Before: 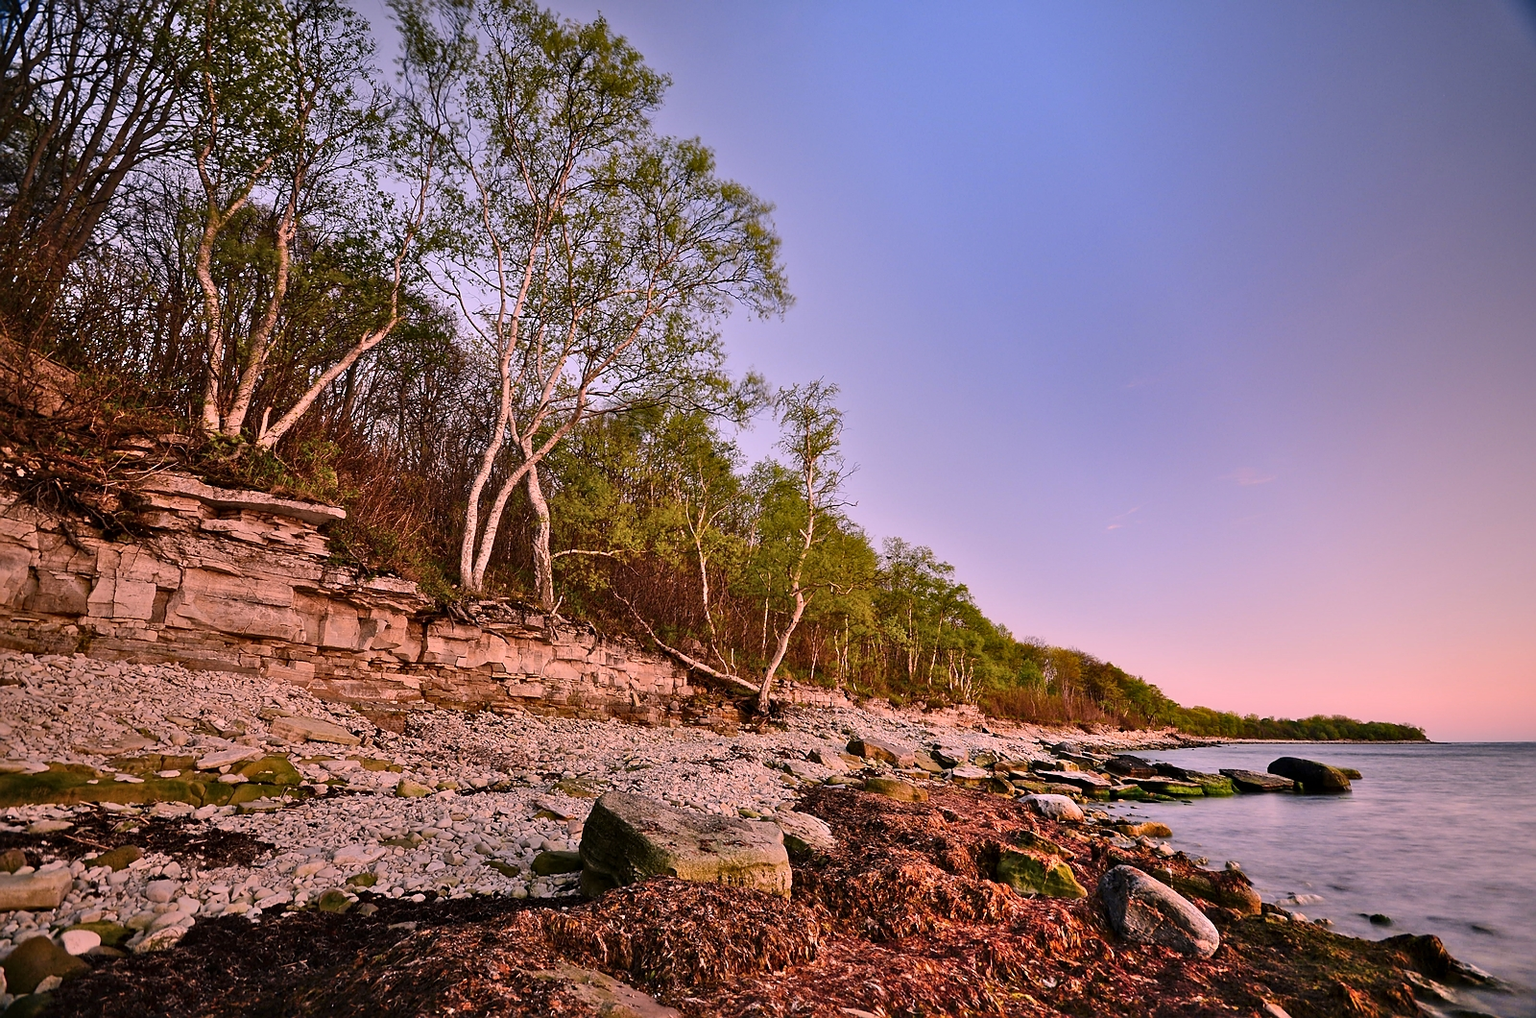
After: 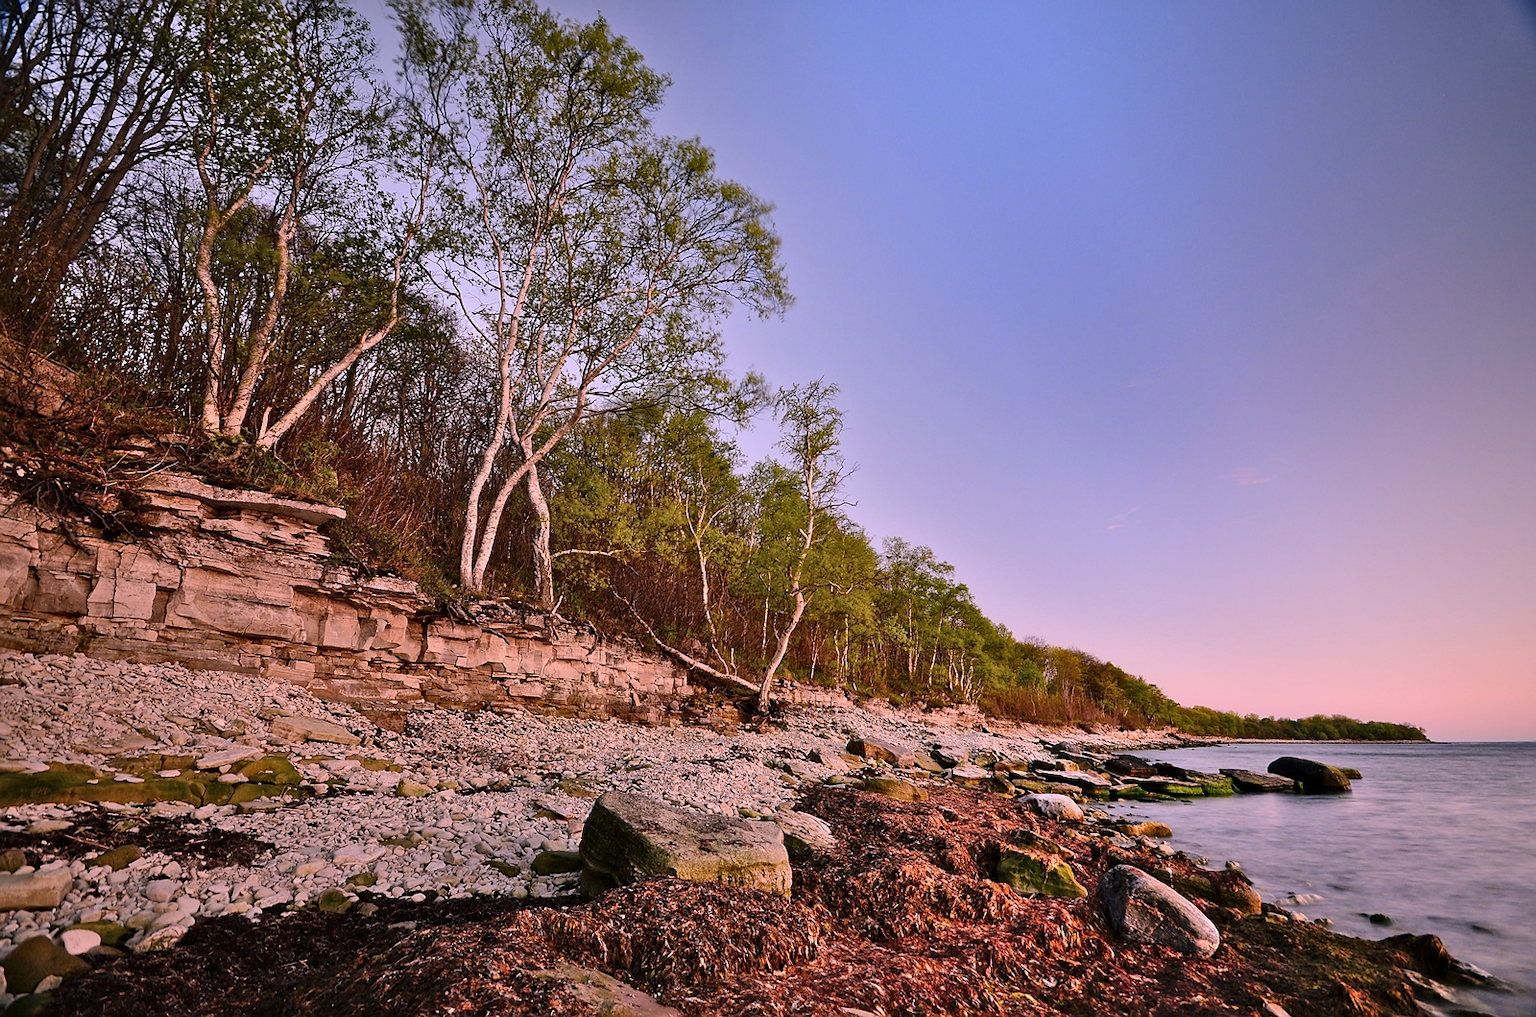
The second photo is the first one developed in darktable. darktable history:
contrast brightness saturation: saturation -0.05
white balance: red 0.98, blue 1.034
